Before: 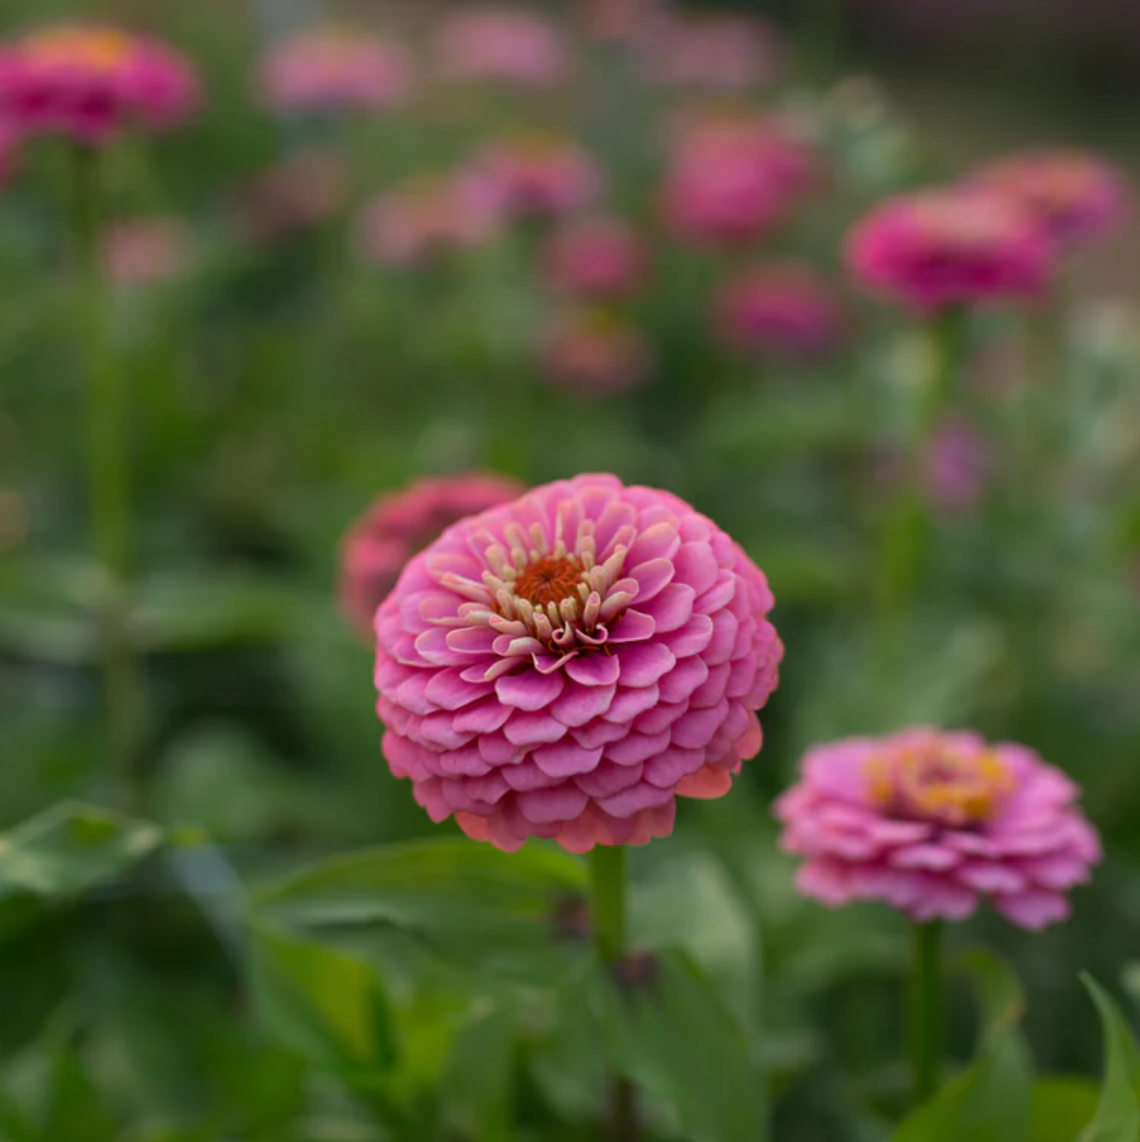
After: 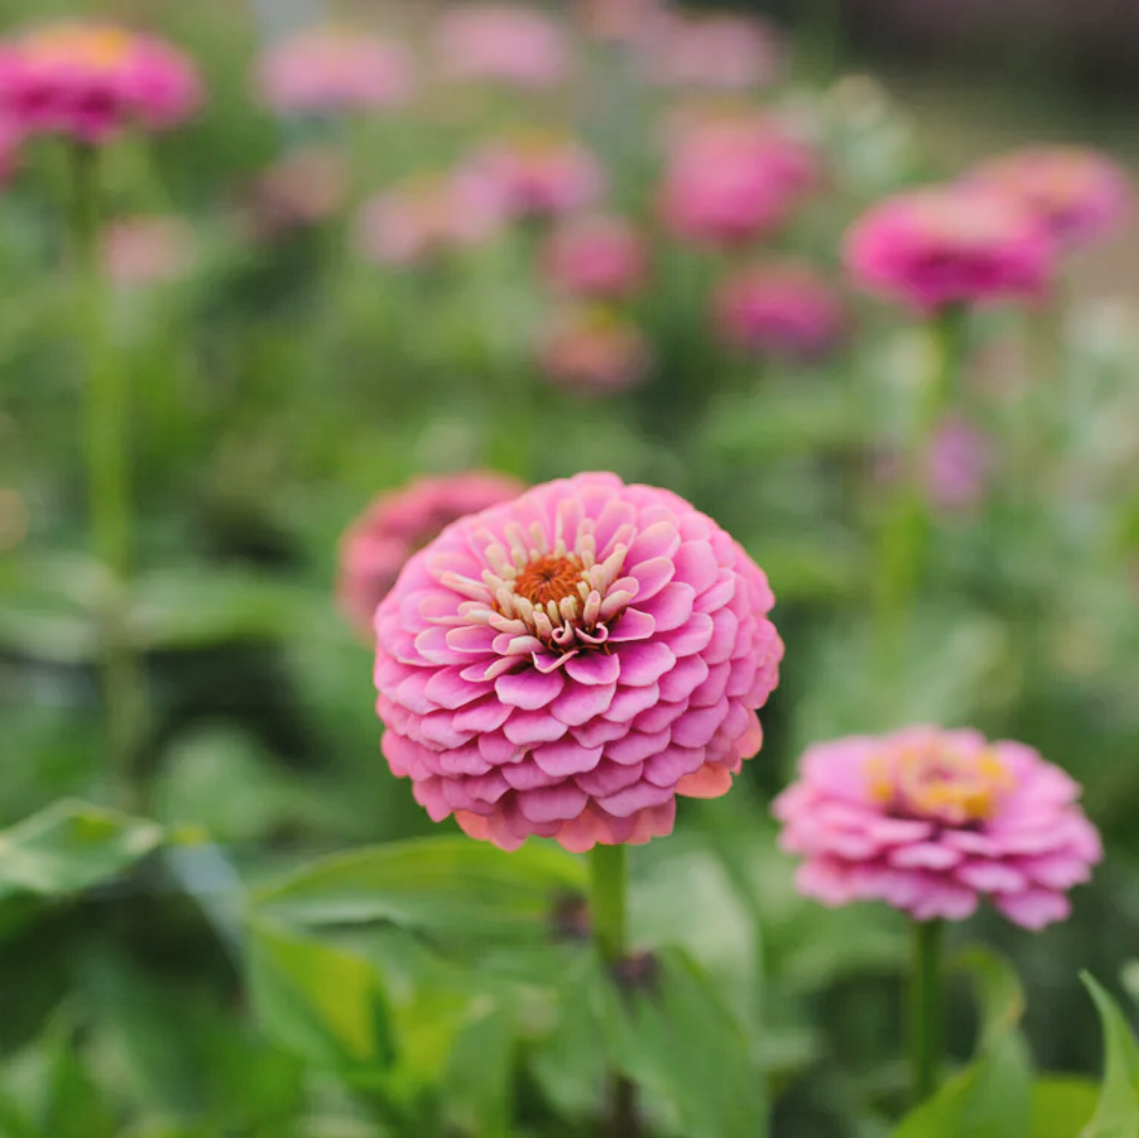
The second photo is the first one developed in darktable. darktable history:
exposure: black level correction -0.003, exposure 0.046 EV, compensate highlight preservation false
base curve: curves: ch0 [(0, 0) (0.158, 0.273) (0.879, 0.895) (1, 1)], preserve colors none
crop: top 0.134%, bottom 0.161%
tone curve: curves: ch0 [(0.029, 0) (0.134, 0.063) (0.249, 0.198) (0.378, 0.365) (0.499, 0.529) (1, 1)], color space Lab, linked channels
